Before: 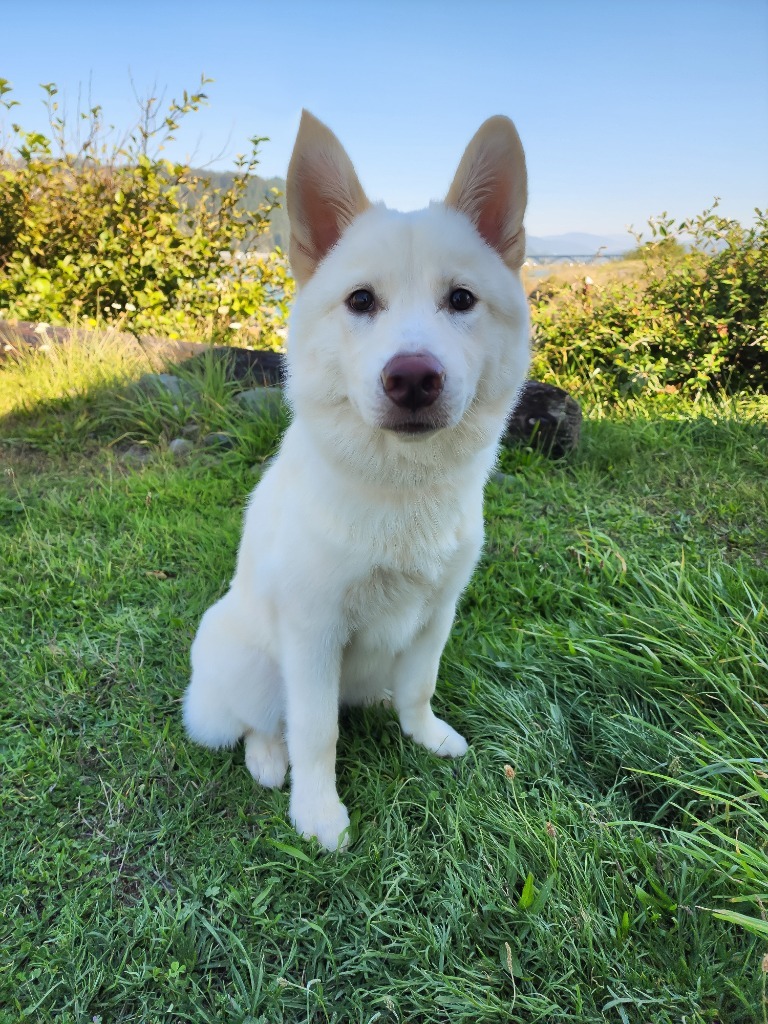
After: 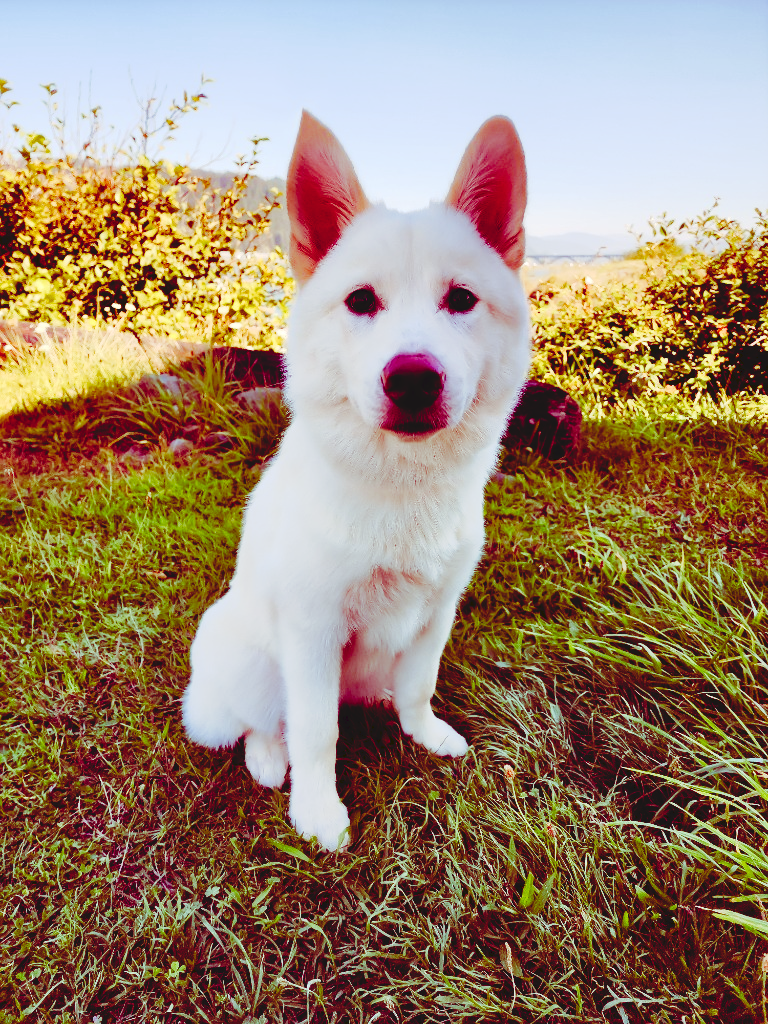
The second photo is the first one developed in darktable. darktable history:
color balance rgb: shadows lift › luminance -18.889%, shadows lift › chroma 35.27%, highlights gain › luminance 7.142%, highlights gain › chroma 0.894%, highlights gain › hue 48.55°, perceptual saturation grading › global saturation -0.093%, perceptual saturation grading › highlights -17.084%, perceptual saturation grading › mid-tones 33.771%, perceptual saturation grading › shadows 50.571%
tone curve: curves: ch0 [(0, 0) (0.003, 0.075) (0.011, 0.079) (0.025, 0.079) (0.044, 0.082) (0.069, 0.085) (0.1, 0.089) (0.136, 0.096) (0.177, 0.105) (0.224, 0.14) (0.277, 0.202) (0.335, 0.304) (0.399, 0.417) (0.468, 0.521) (0.543, 0.636) (0.623, 0.726) (0.709, 0.801) (0.801, 0.878) (0.898, 0.927) (1, 1)], preserve colors none
